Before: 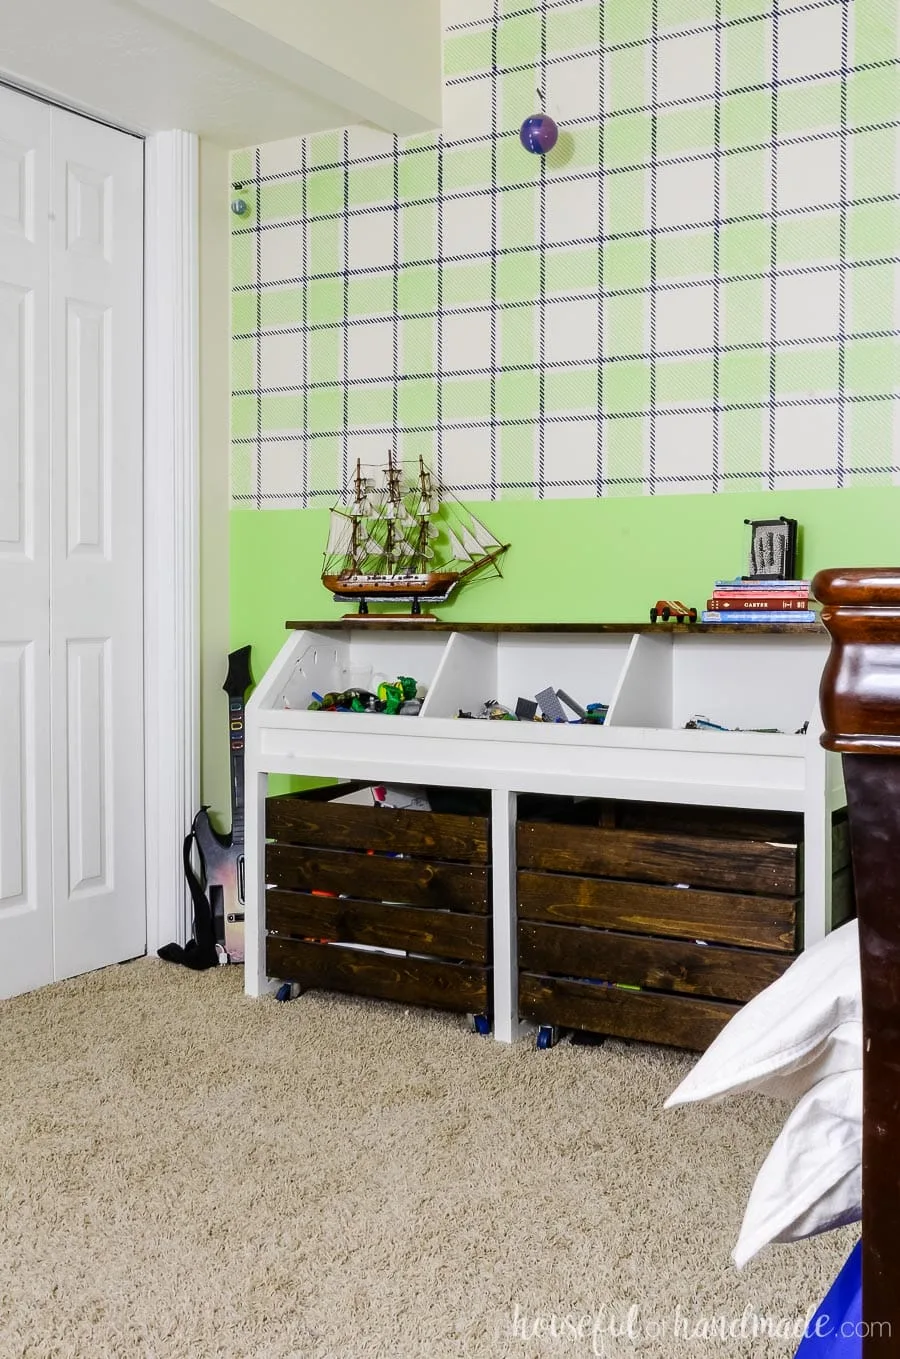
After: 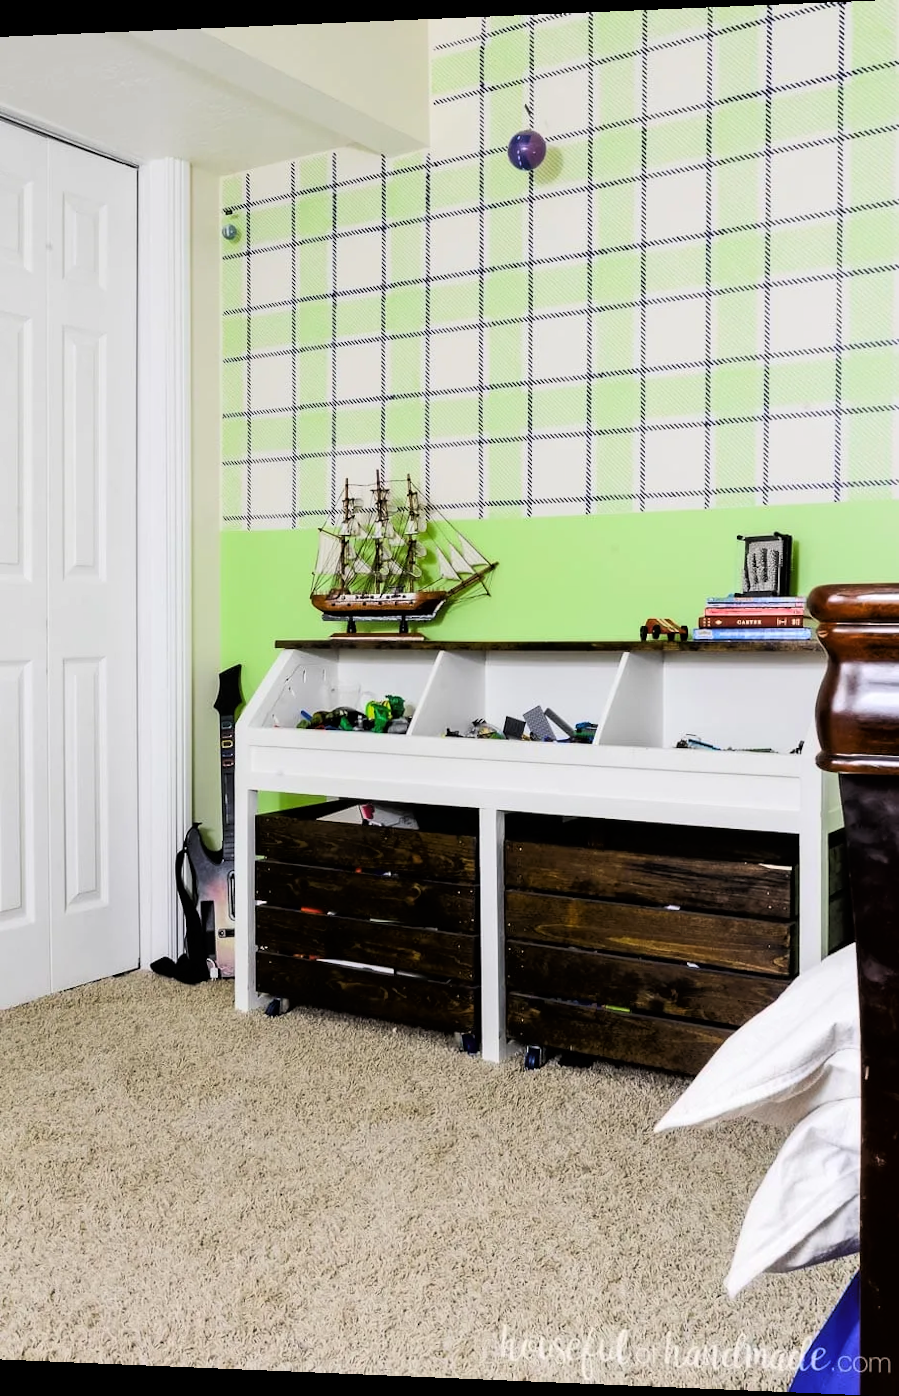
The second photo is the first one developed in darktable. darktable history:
rotate and perspective: lens shift (horizontal) -0.055, automatic cropping off
tone curve: curves: ch0 [(0, 0) (0.118, 0.034) (0.182, 0.124) (0.265, 0.214) (0.504, 0.508) (0.783, 0.825) (1, 1)], color space Lab, linked channels, preserve colors none
